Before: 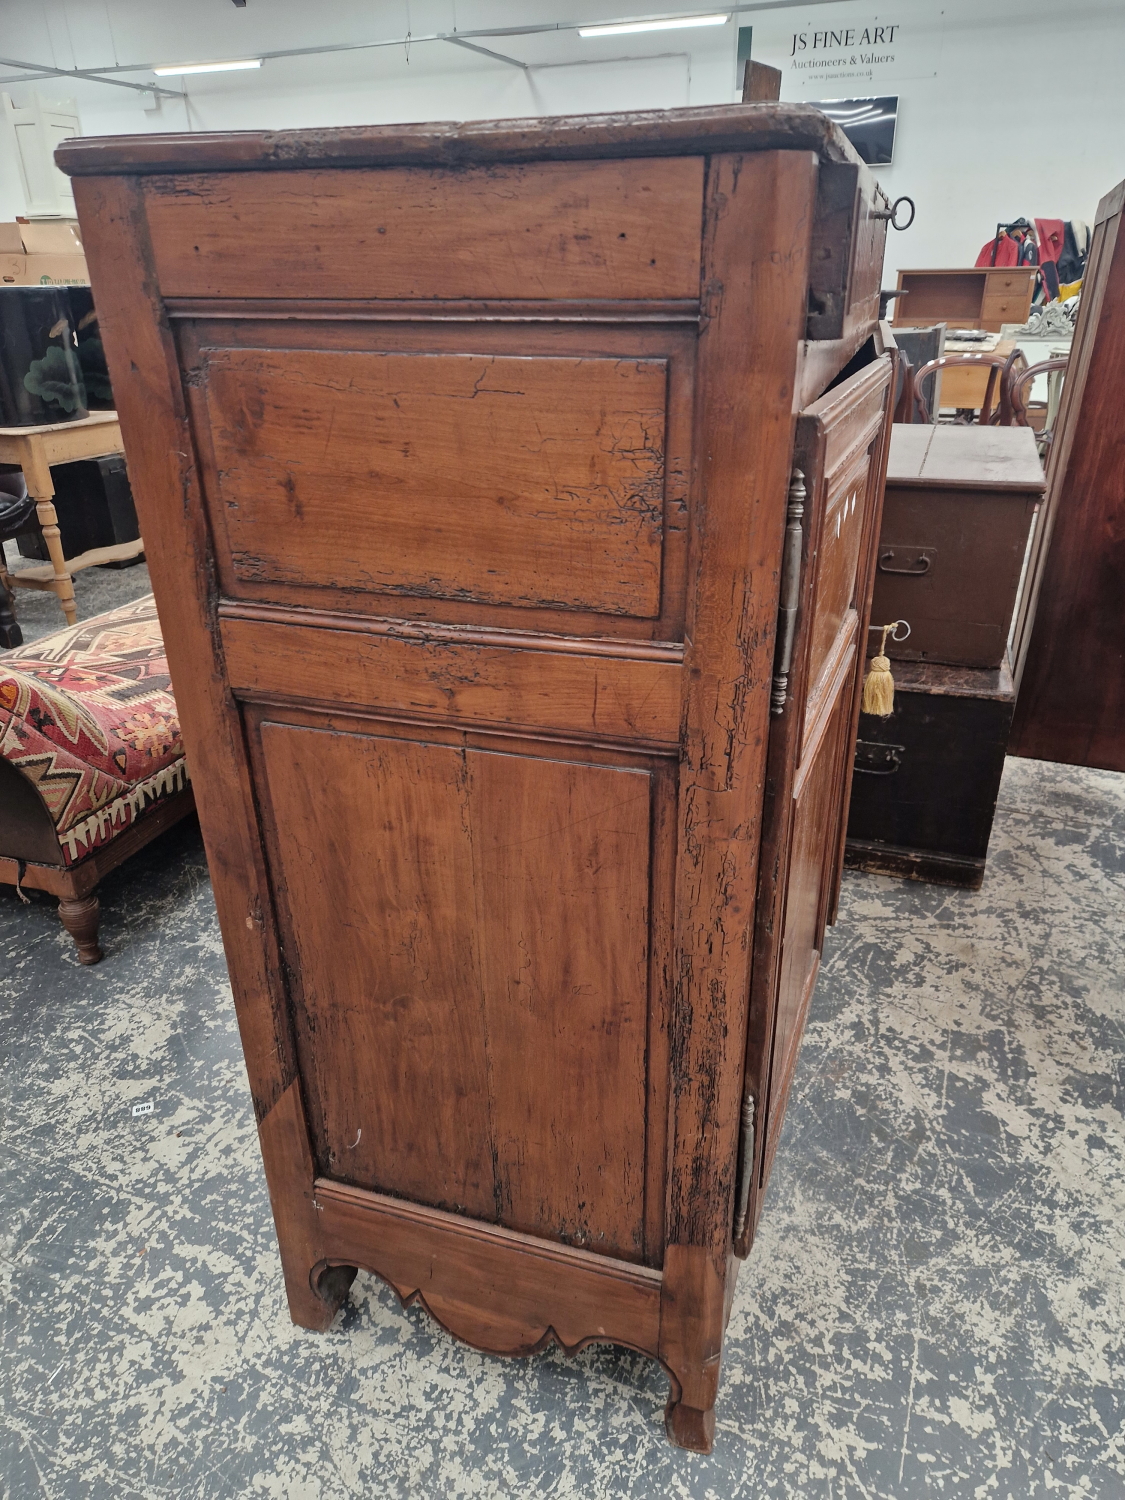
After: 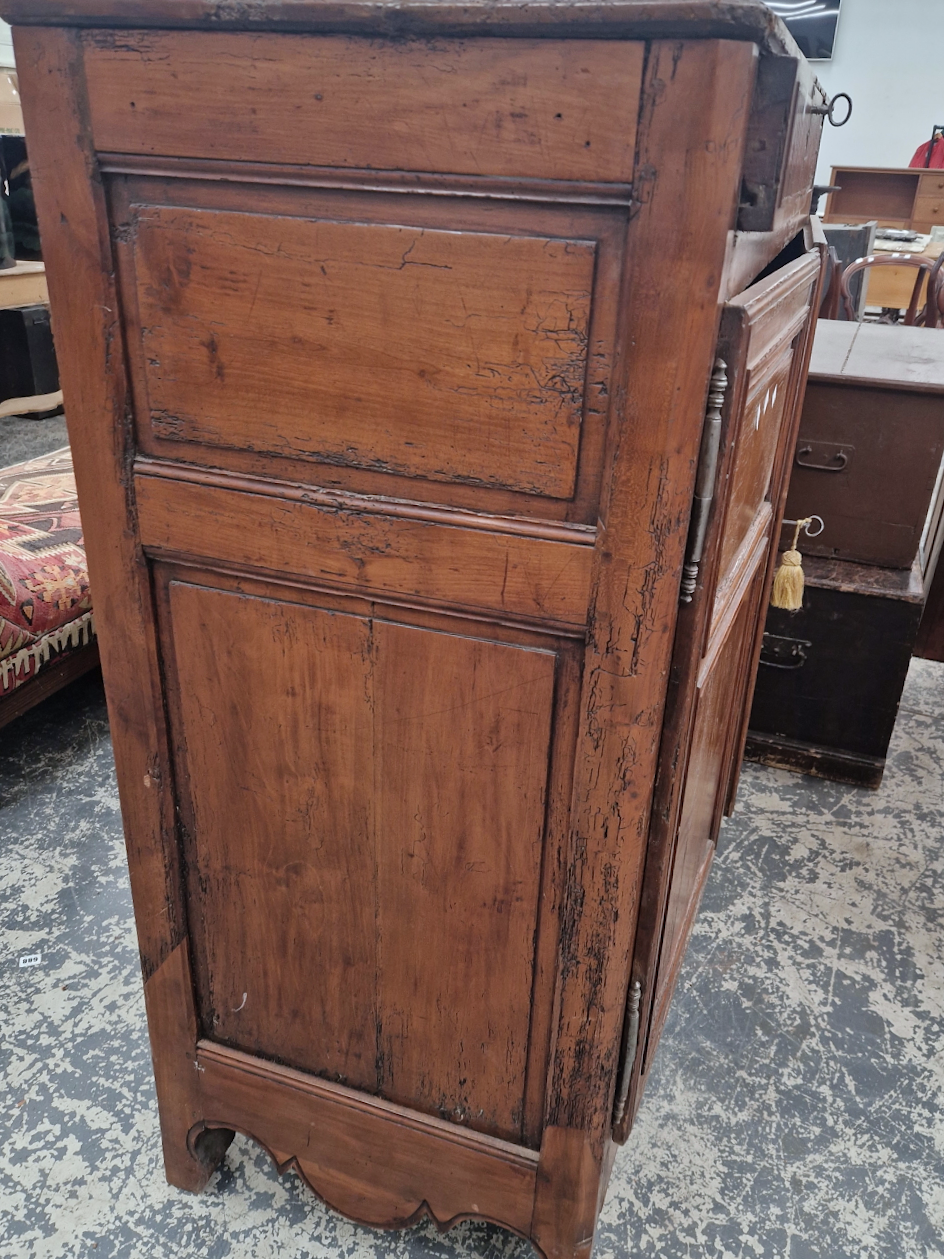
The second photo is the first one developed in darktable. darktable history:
crop and rotate: angle -3.27°, left 5.211%, top 5.211%, right 4.607%, bottom 4.607%
white balance: red 0.974, blue 1.044
